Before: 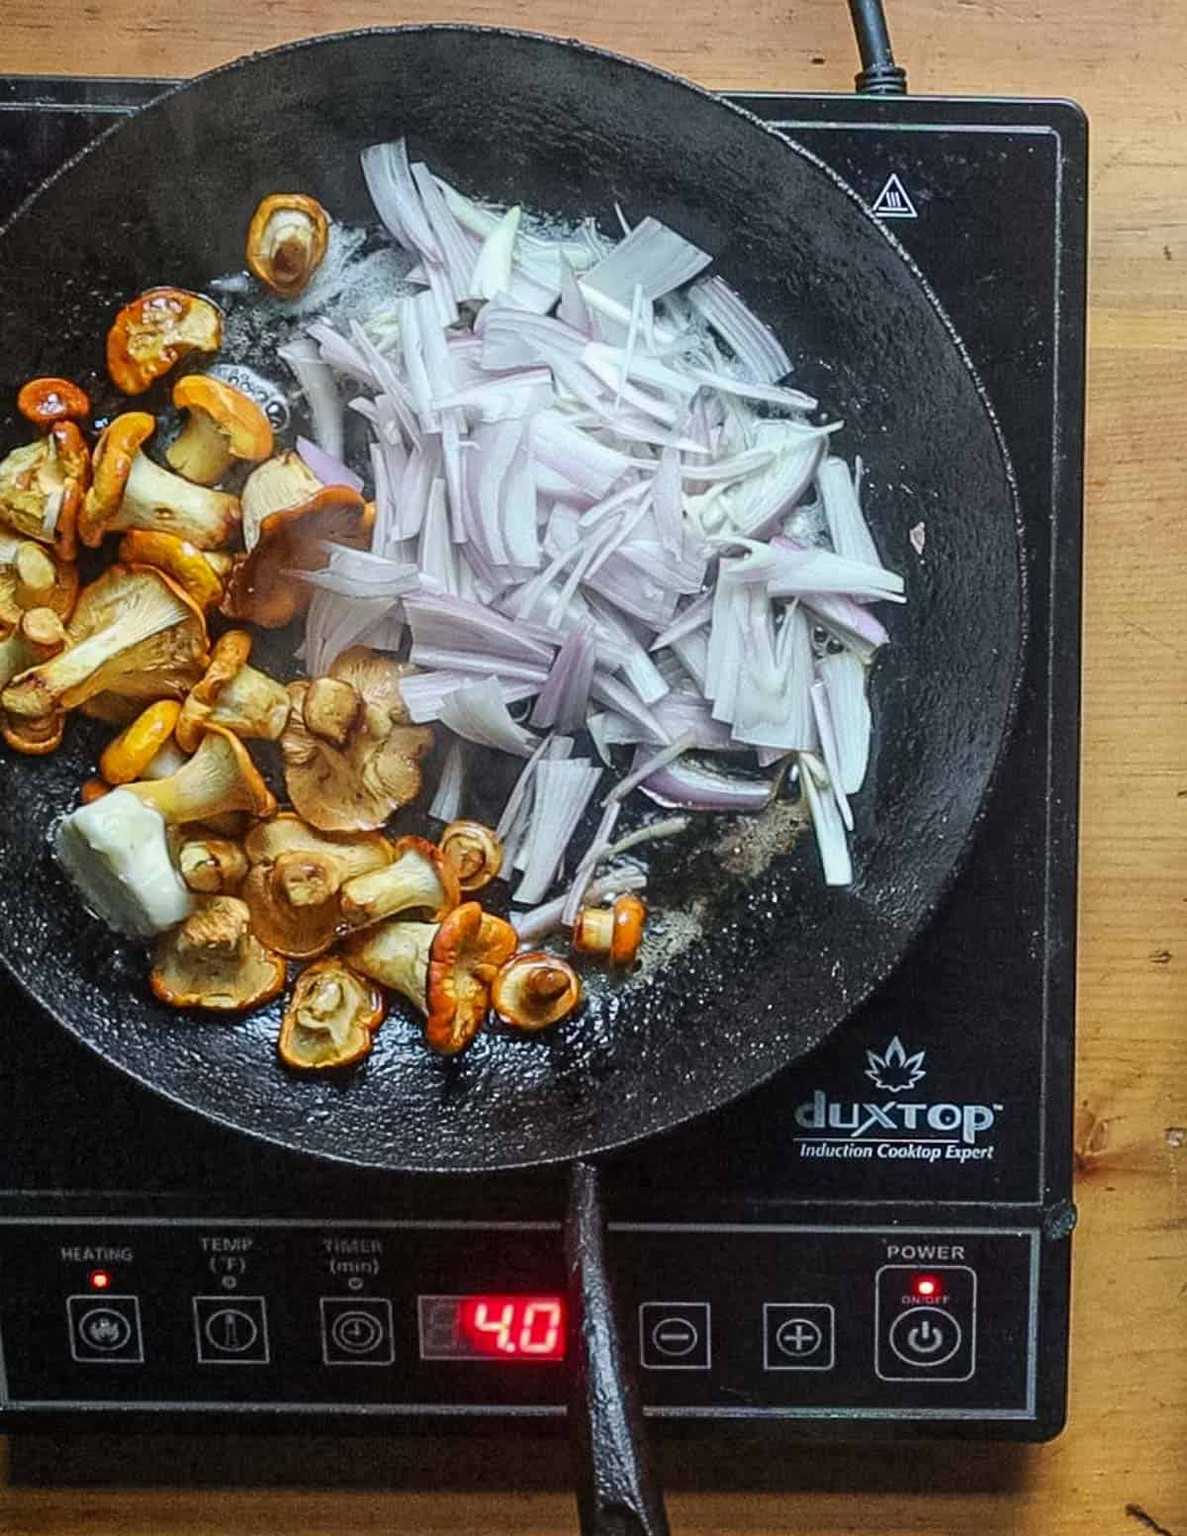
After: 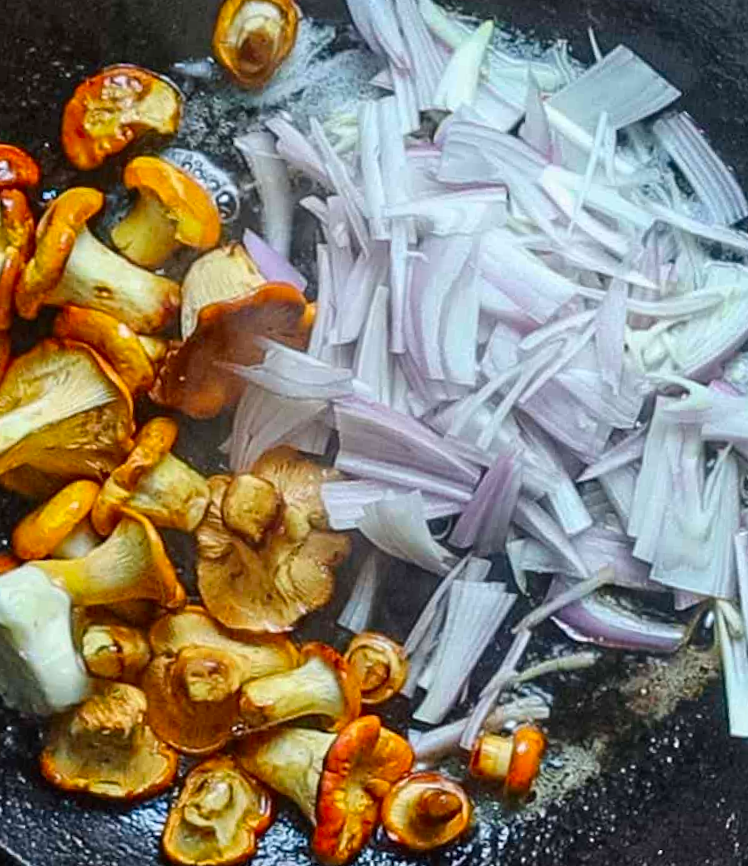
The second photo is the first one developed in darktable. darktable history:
crop and rotate: angle -5.97°, left 2.23%, top 6.897%, right 27.373%, bottom 30.122%
contrast brightness saturation: brightness -0.02, saturation 0.343
